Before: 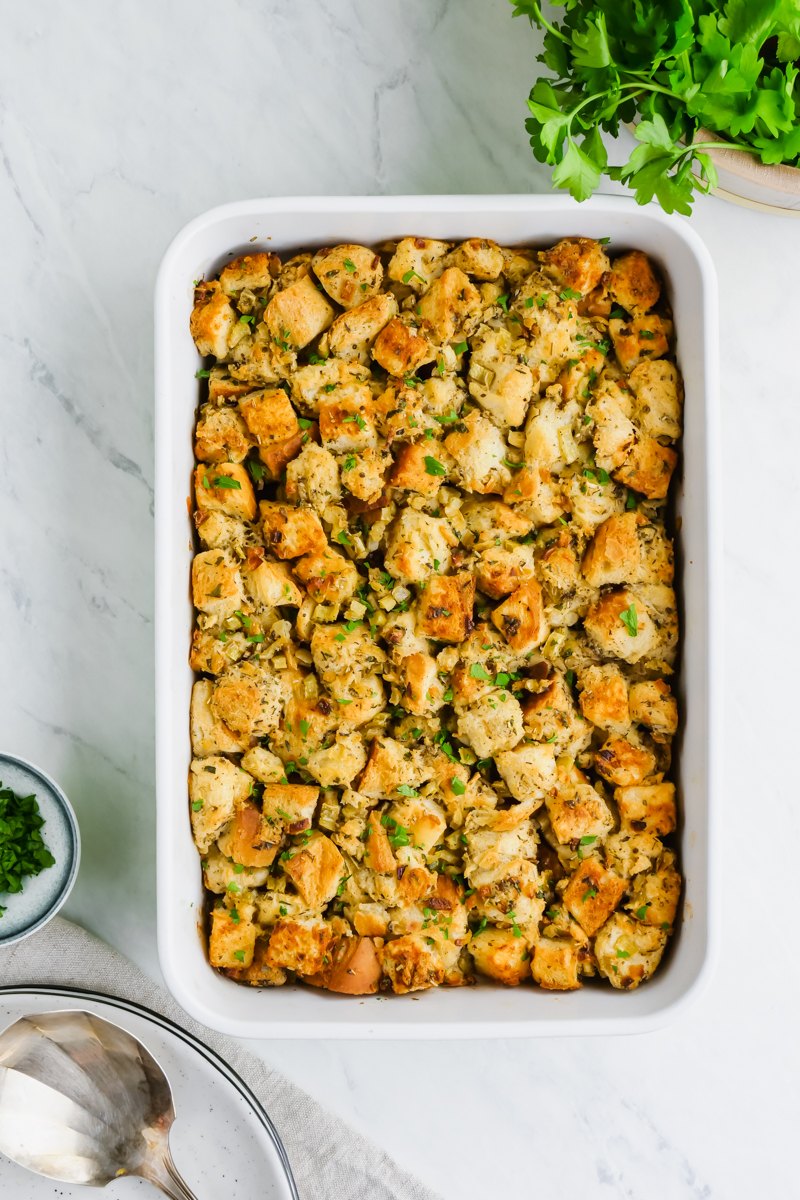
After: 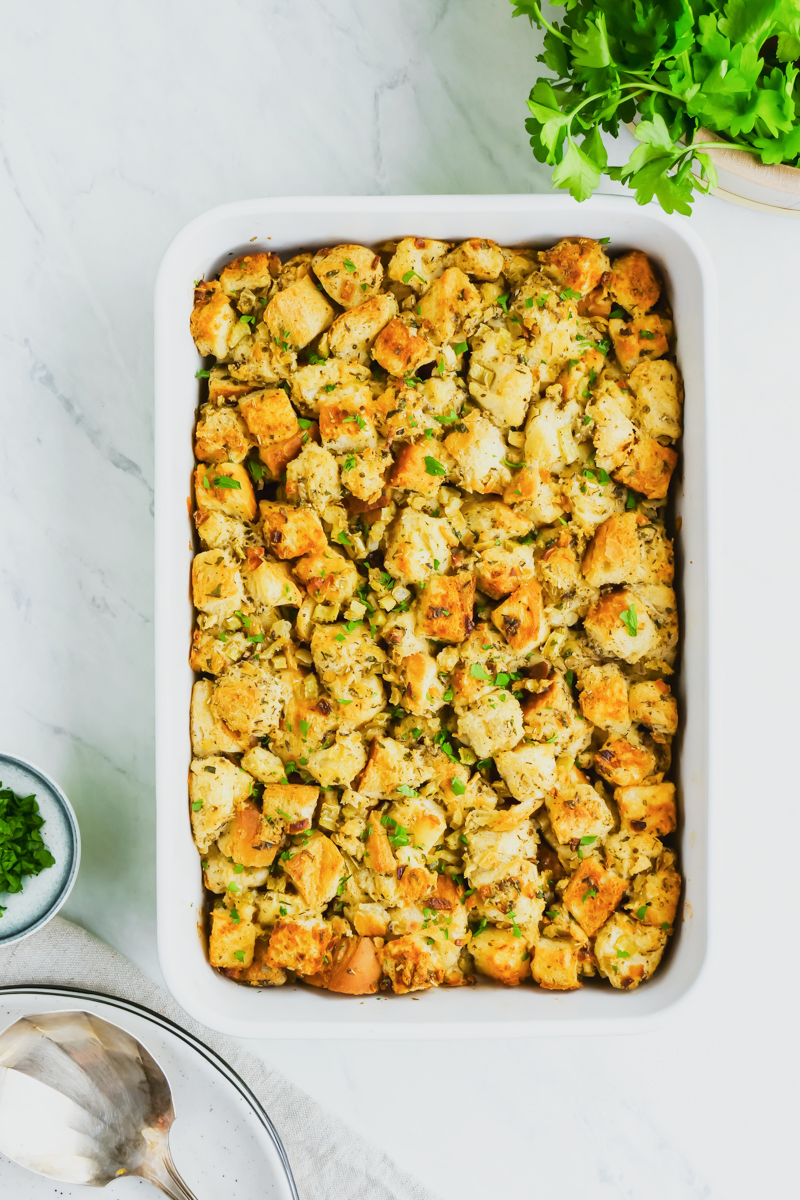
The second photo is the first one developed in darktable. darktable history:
white balance: red 0.978, blue 0.999
base curve: curves: ch0 [(0, 0) (0.088, 0.125) (0.176, 0.251) (0.354, 0.501) (0.613, 0.749) (1, 0.877)], preserve colors none
color balance rgb: contrast -10%
